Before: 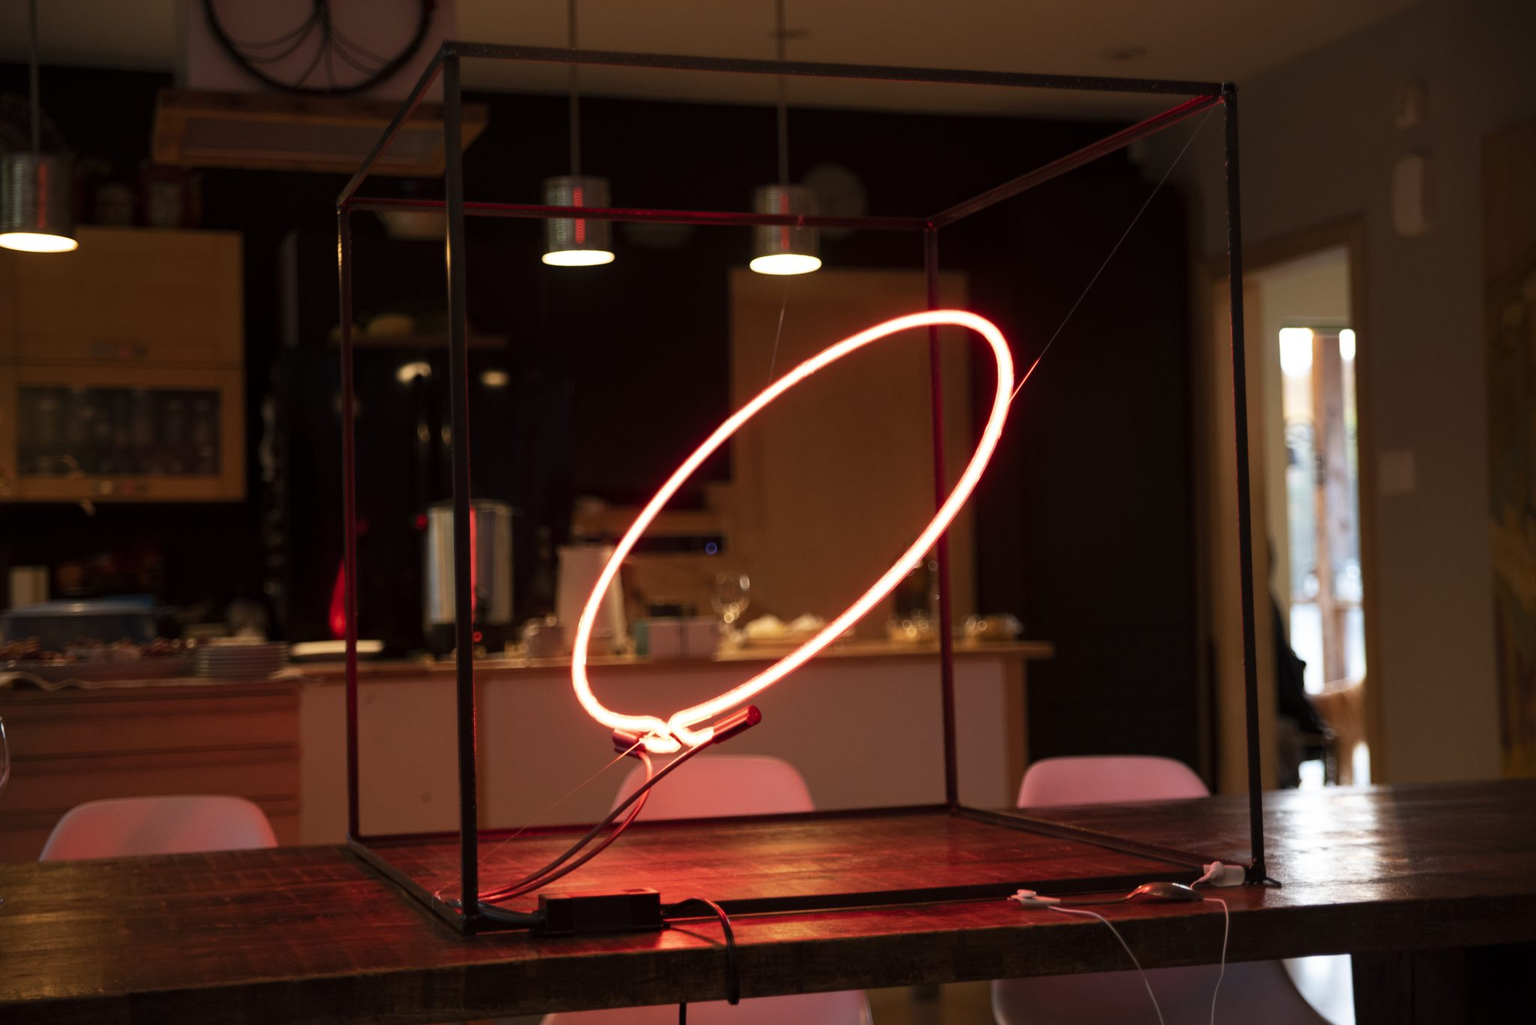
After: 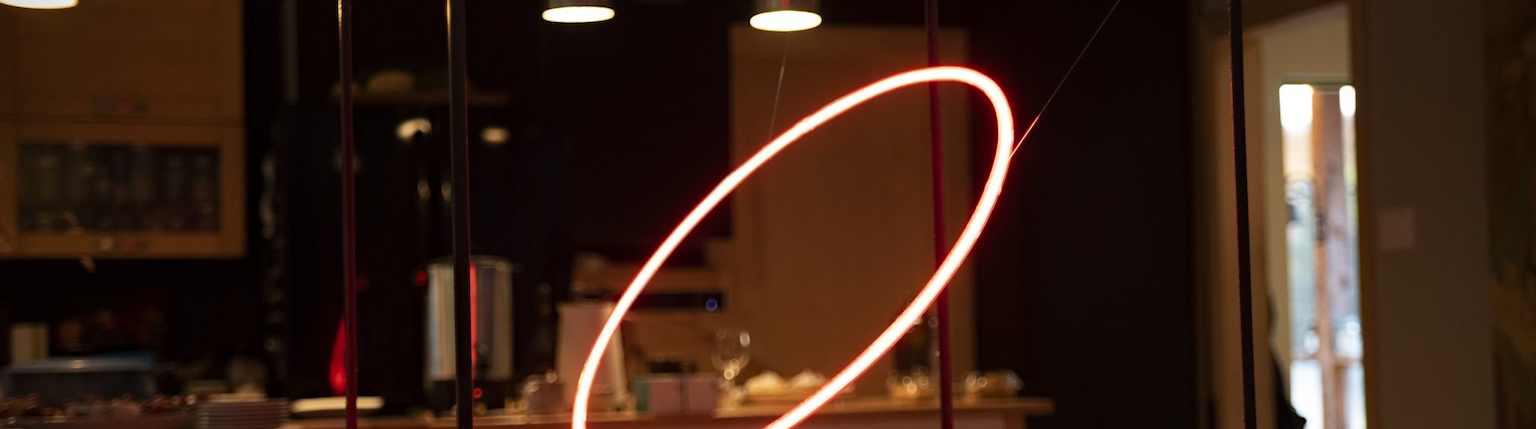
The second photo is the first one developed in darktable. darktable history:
haze removal: compatibility mode true, adaptive false
crop and rotate: top 23.84%, bottom 34.294%
vignetting: brightness -0.629, saturation -0.007, center (-0.028, 0.239)
